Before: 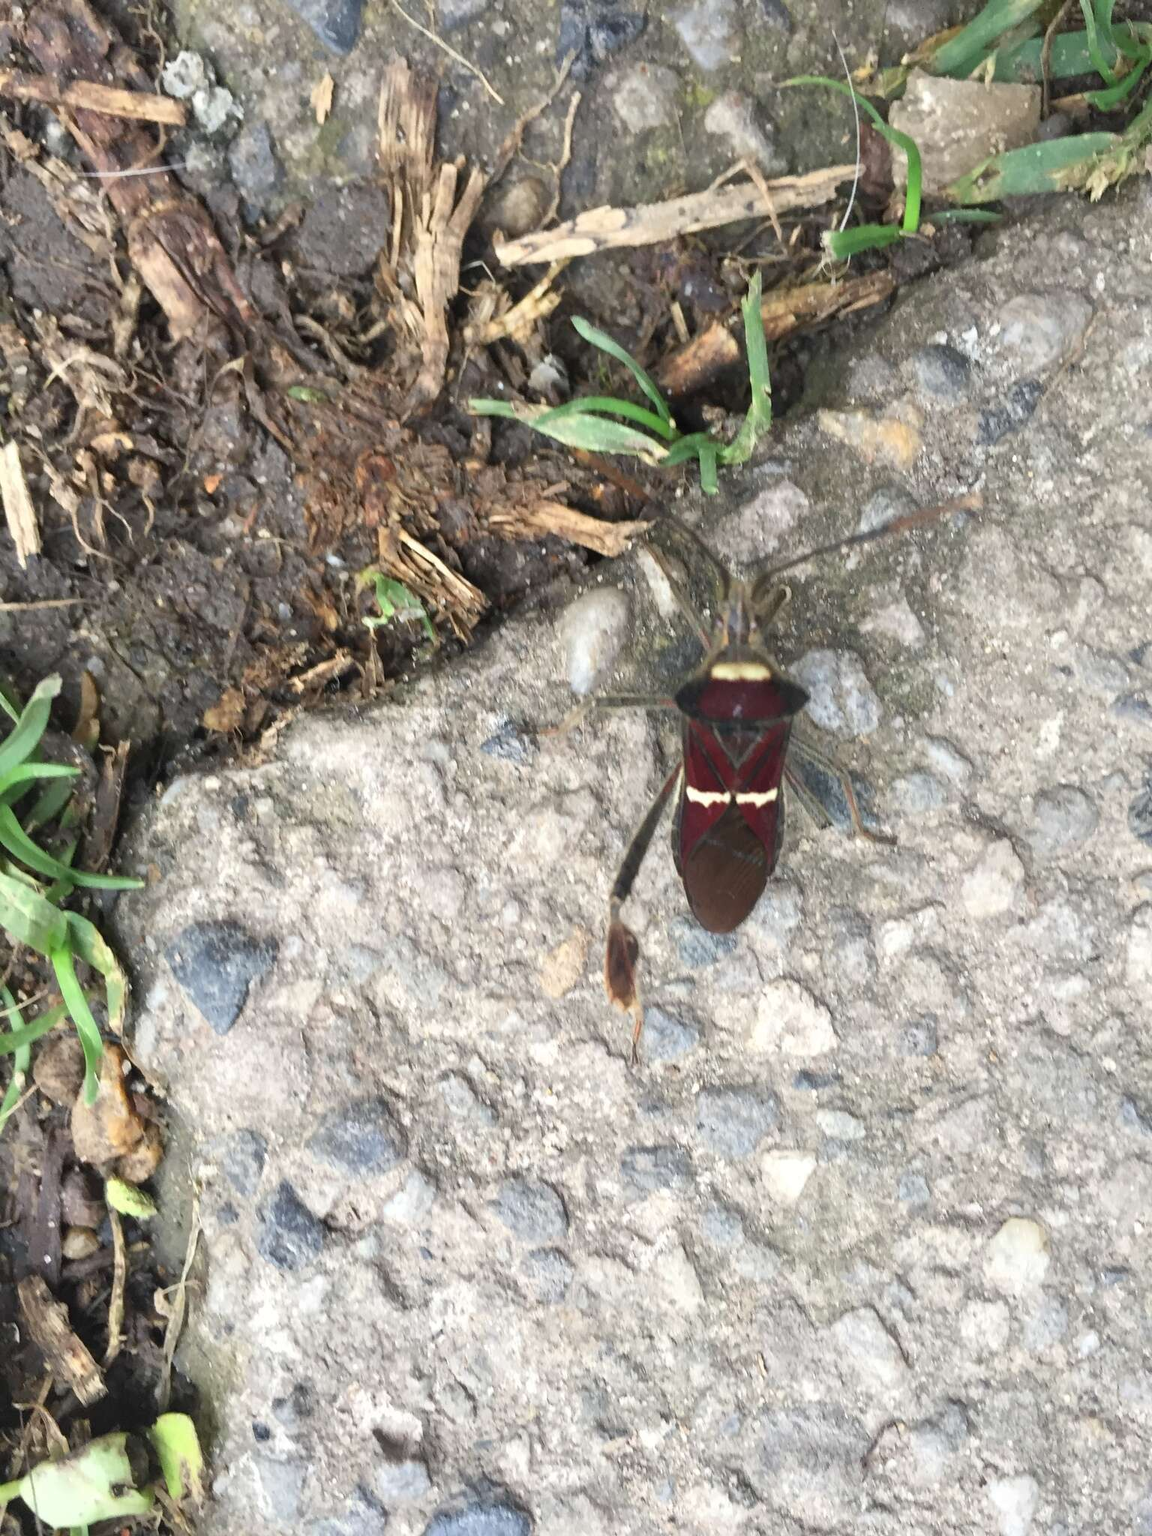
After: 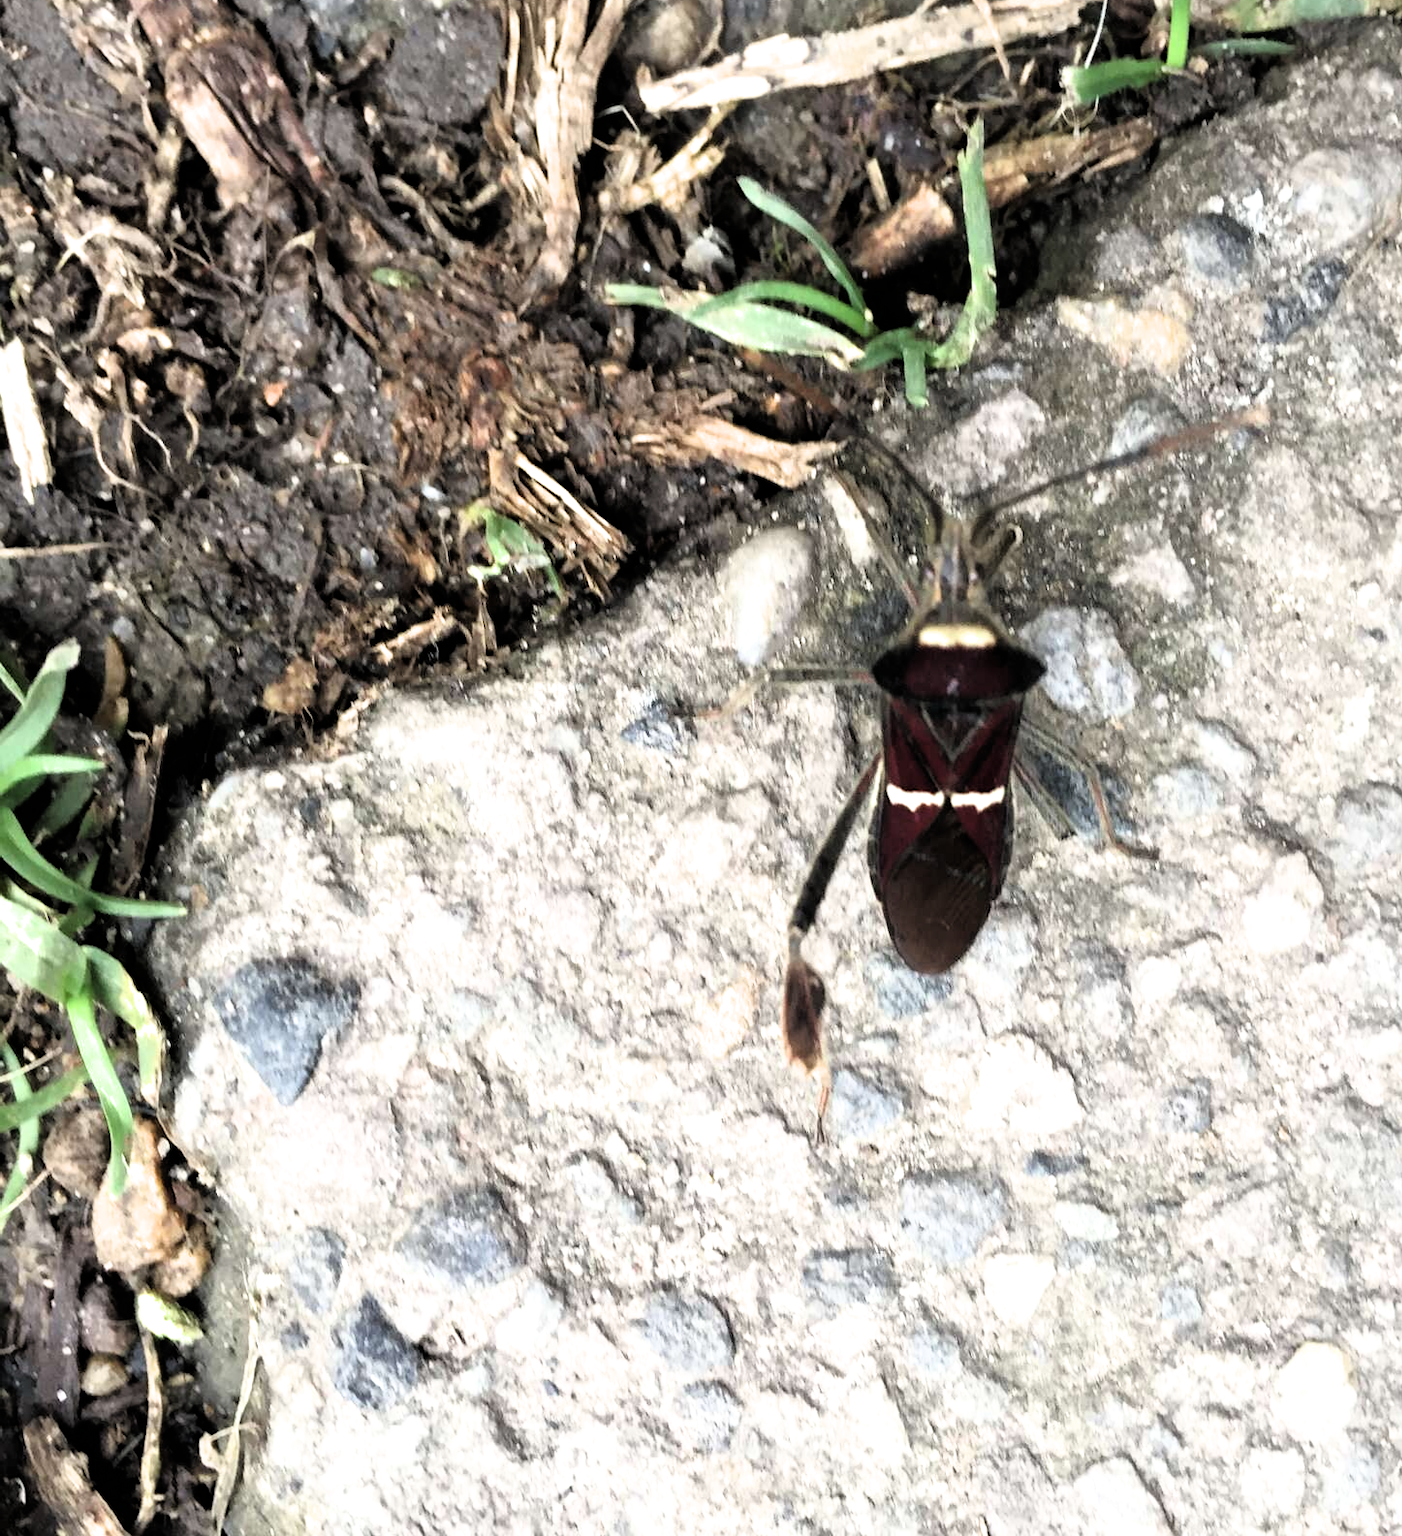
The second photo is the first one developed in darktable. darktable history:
exposure: black level correction -0.005, exposure 0.048 EV, compensate highlight preservation false
crop and rotate: angle 0.027°, top 11.669%, right 5.689%, bottom 10.87%
filmic rgb: black relative exposure -3.62 EV, white relative exposure 2.14 EV, hardness 3.64
